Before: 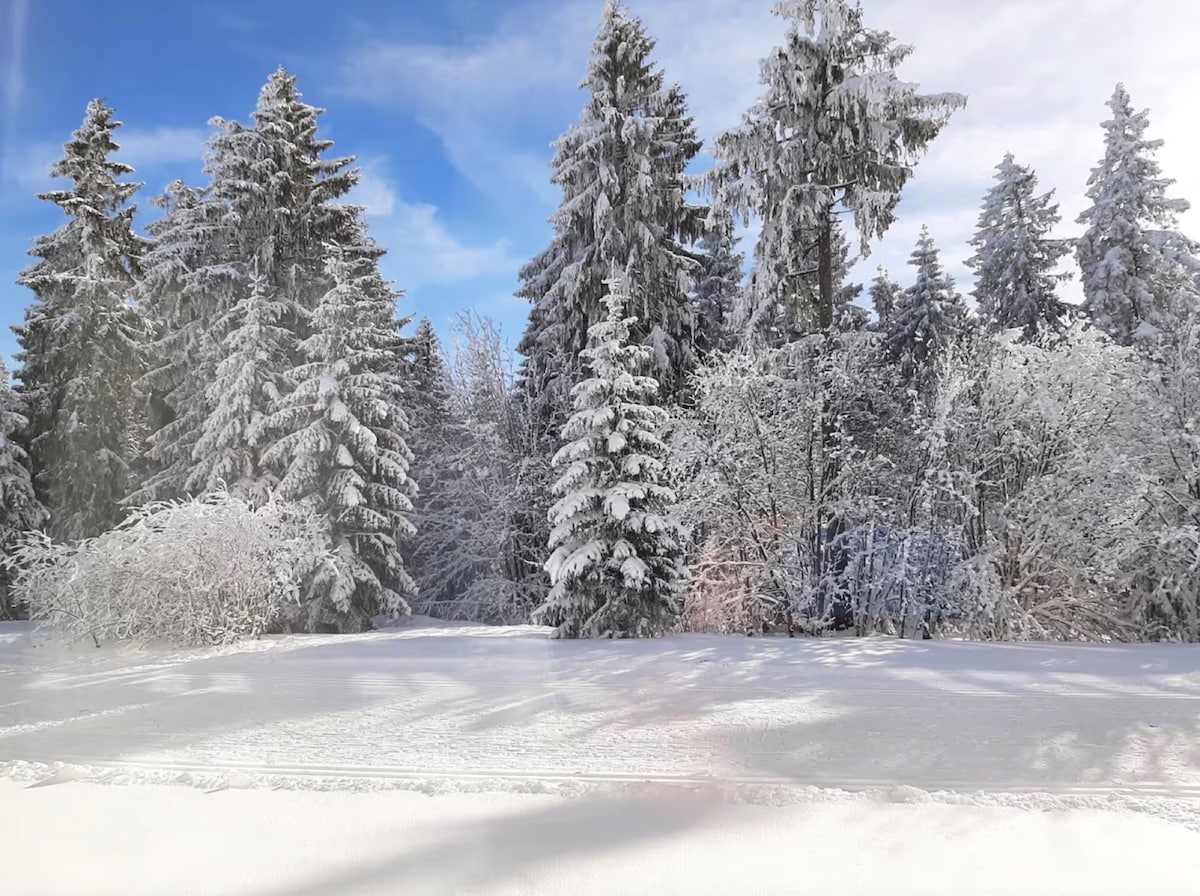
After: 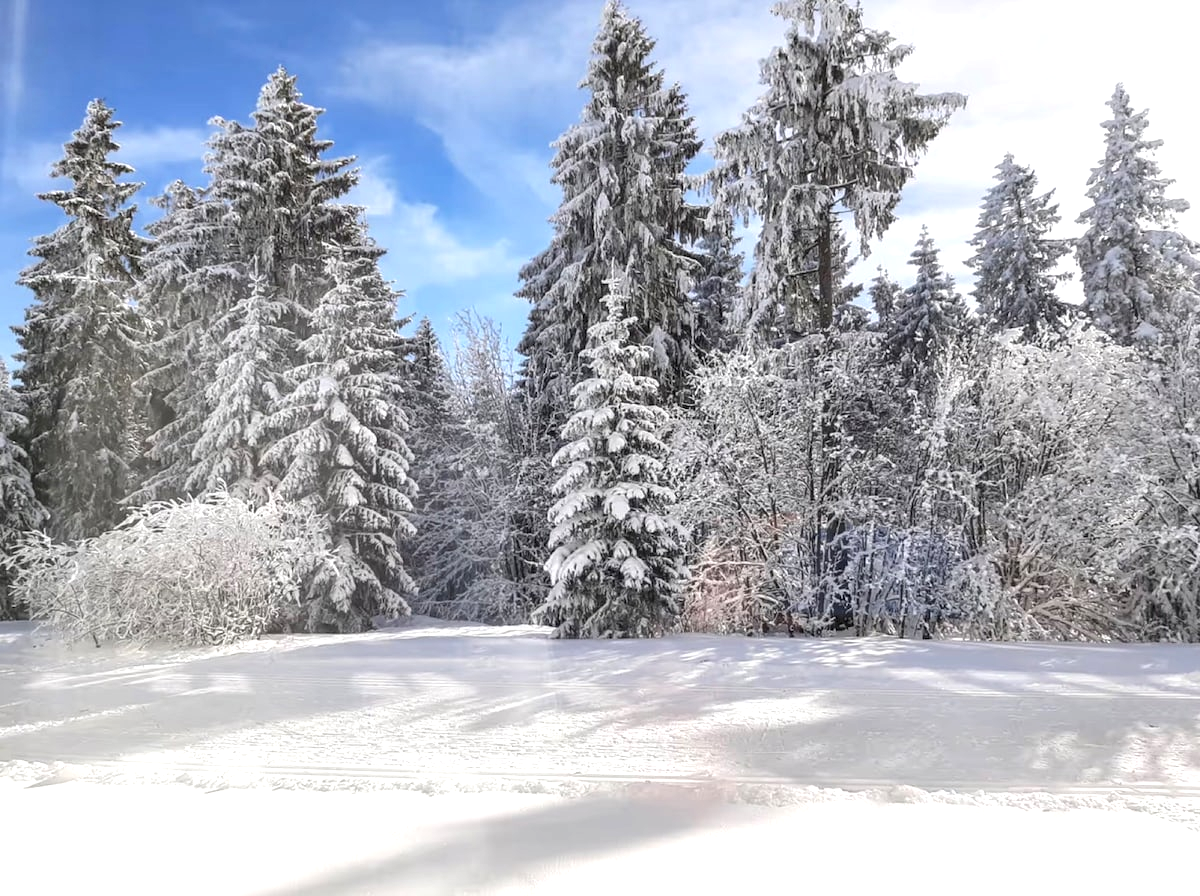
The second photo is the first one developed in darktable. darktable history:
local contrast: detail 130%
exposure: exposure 0.298 EV, compensate exposure bias true, compensate highlight preservation false
